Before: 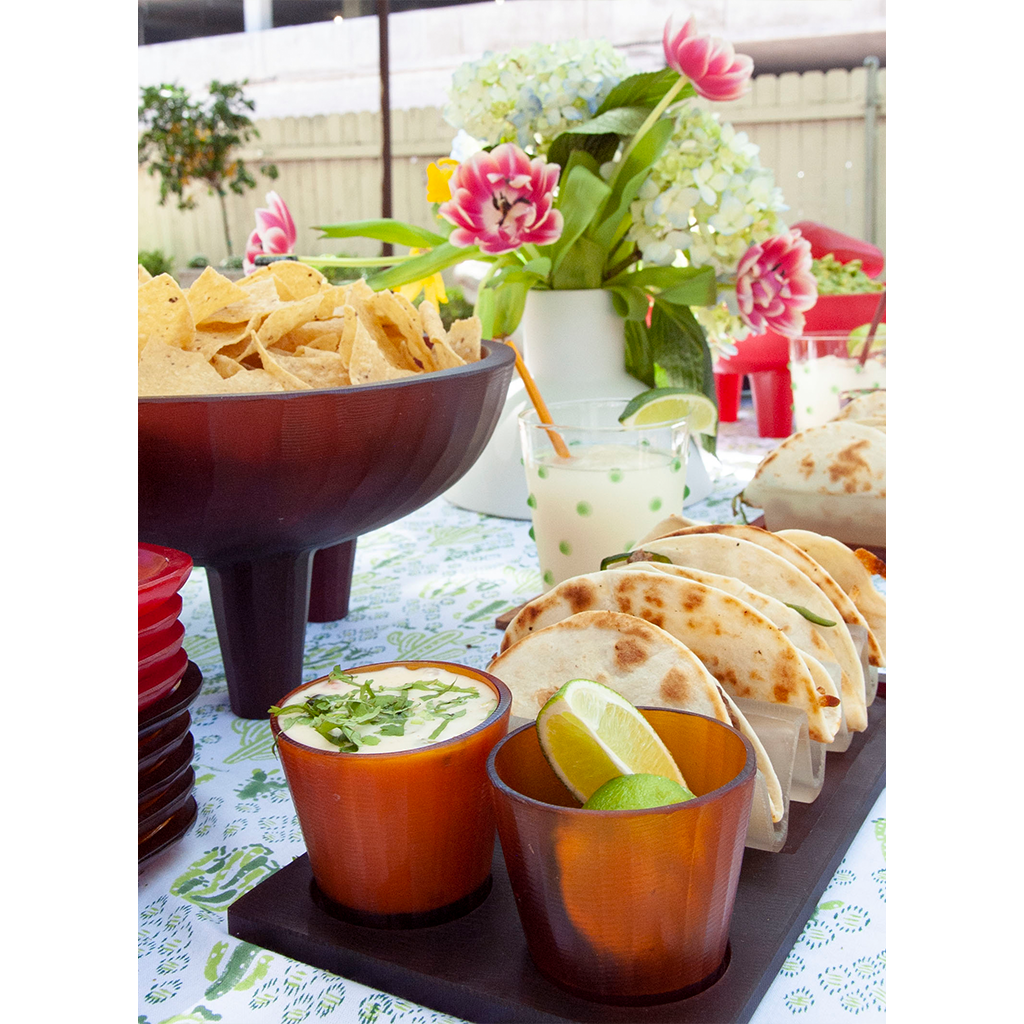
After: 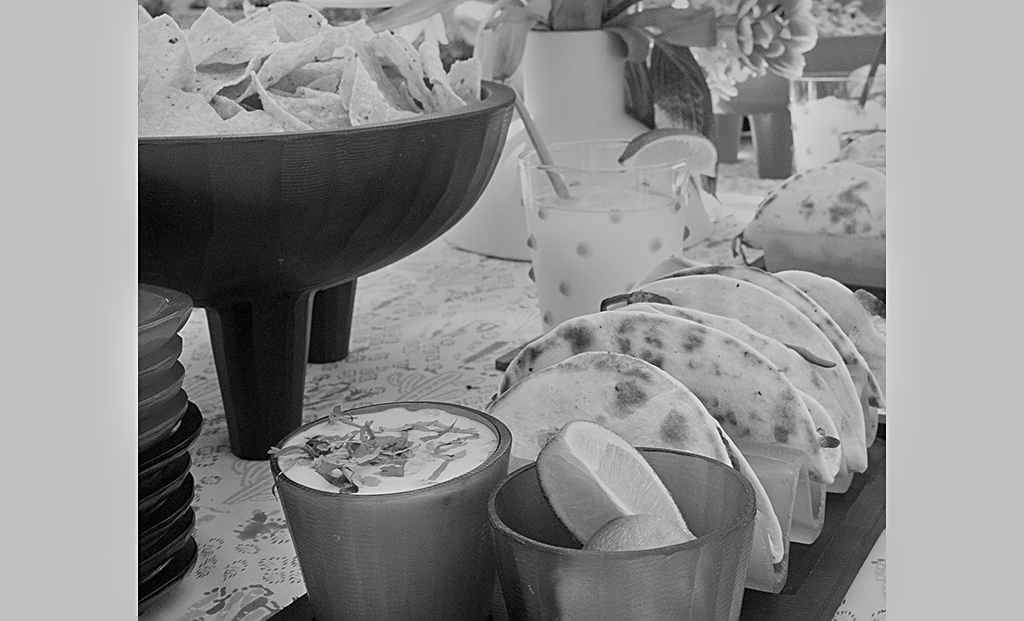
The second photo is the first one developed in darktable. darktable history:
crop and rotate: top 25.357%, bottom 13.942%
base curve: curves: ch0 [(0, 0) (0.297, 0.298) (1, 1)], preserve colors none
sharpen: on, module defaults
monochrome: a 79.32, b 81.83, size 1.1
